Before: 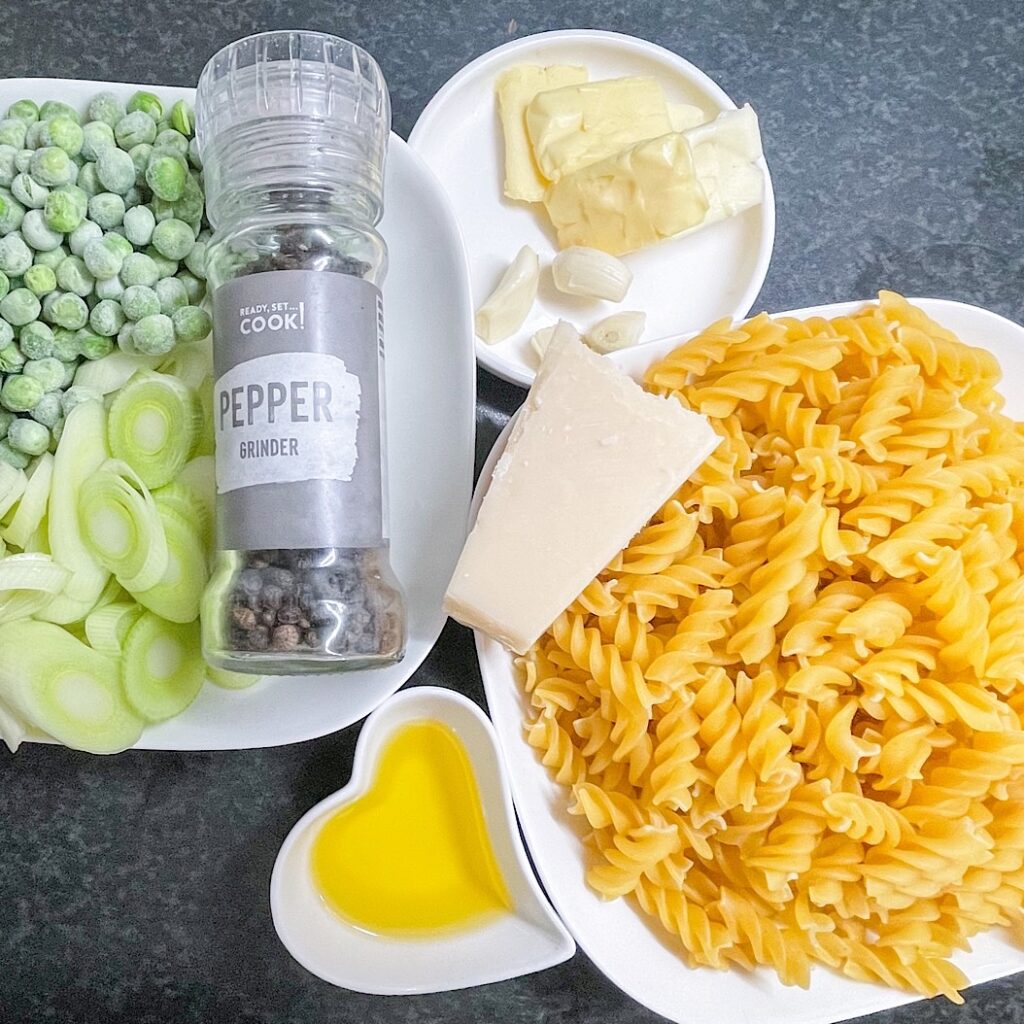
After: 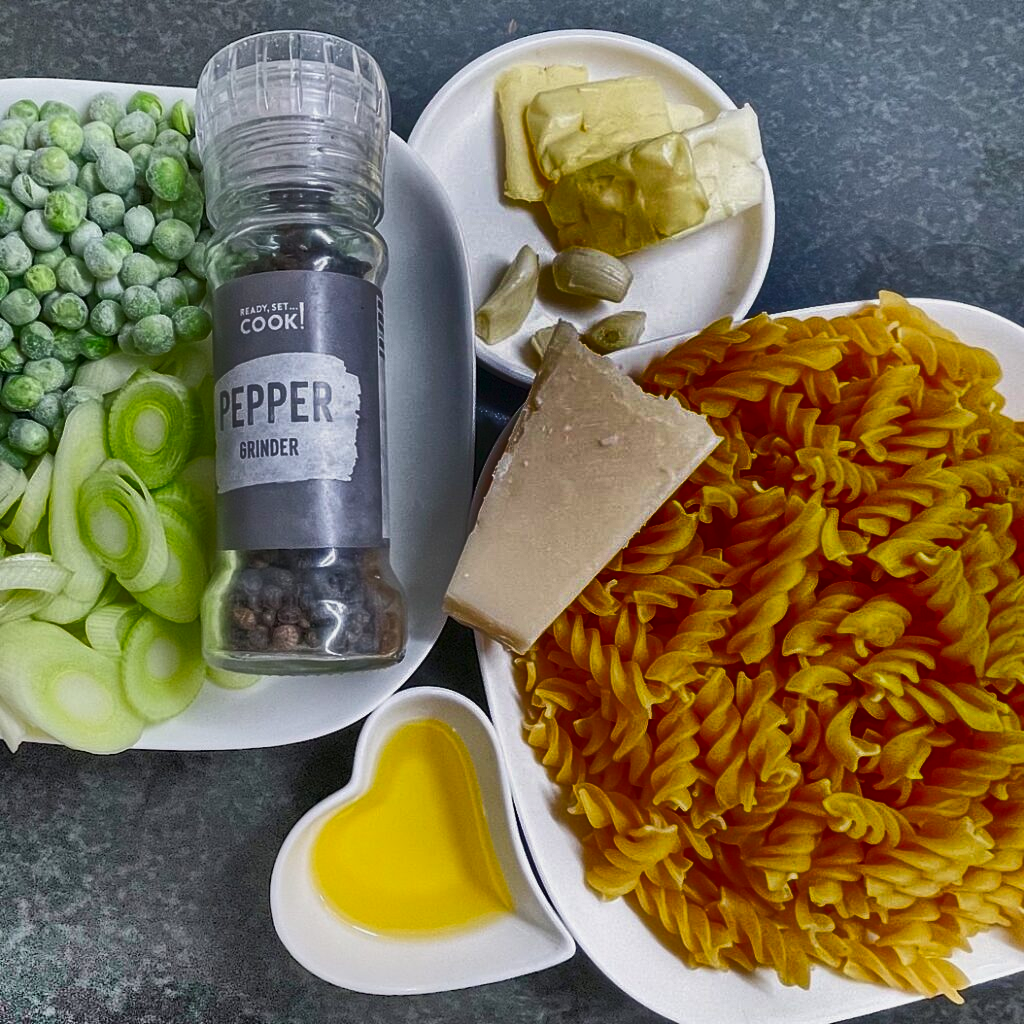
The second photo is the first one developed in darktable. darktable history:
white balance: red 1, blue 1
shadows and highlights: radius 123.98, shadows 100, white point adjustment -3, highlights -100, highlights color adjustment 89.84%, soften with gaussian
